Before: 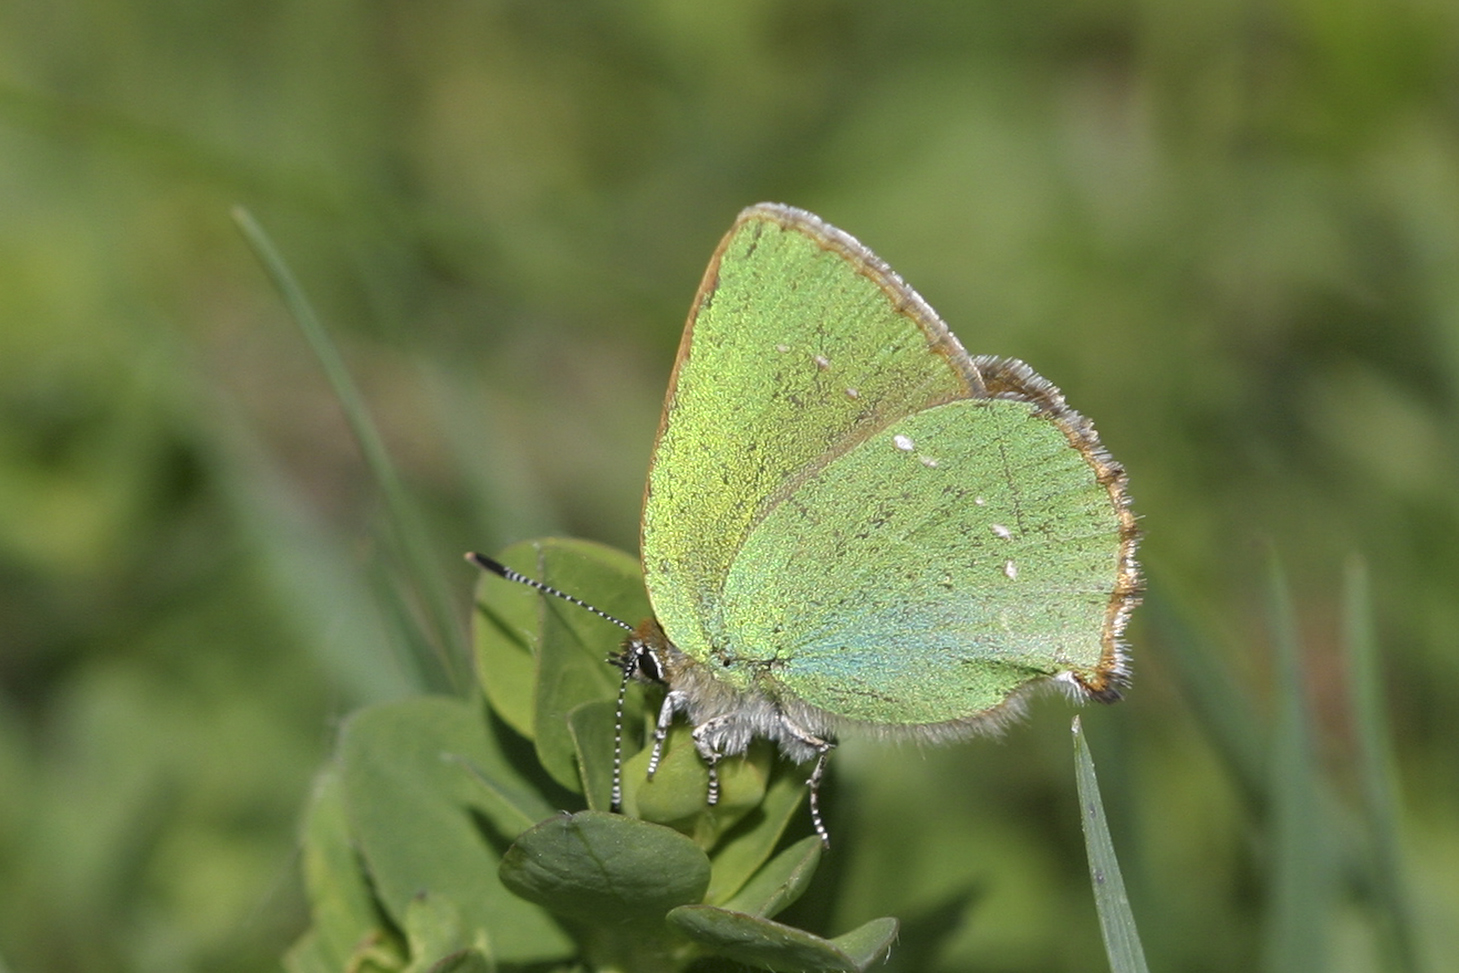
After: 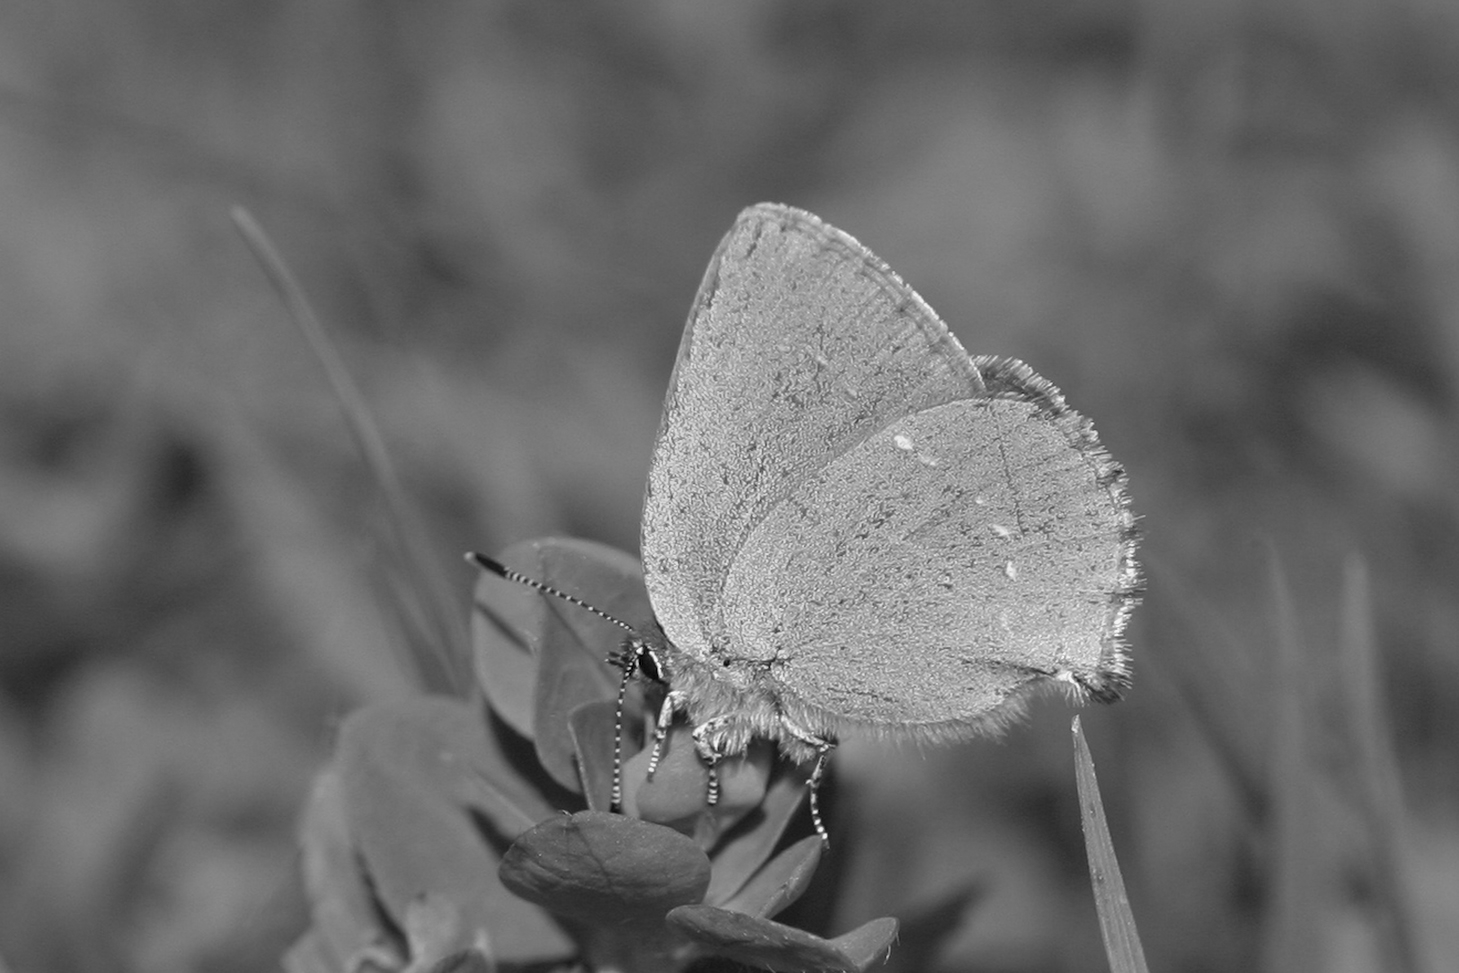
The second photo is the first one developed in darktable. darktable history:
color correction: highlights a* -7.33, highlights b* 1.26, shadows a* -3.55, saturation 1.4
monochrome: a 16.06, b 15.48, size 1
